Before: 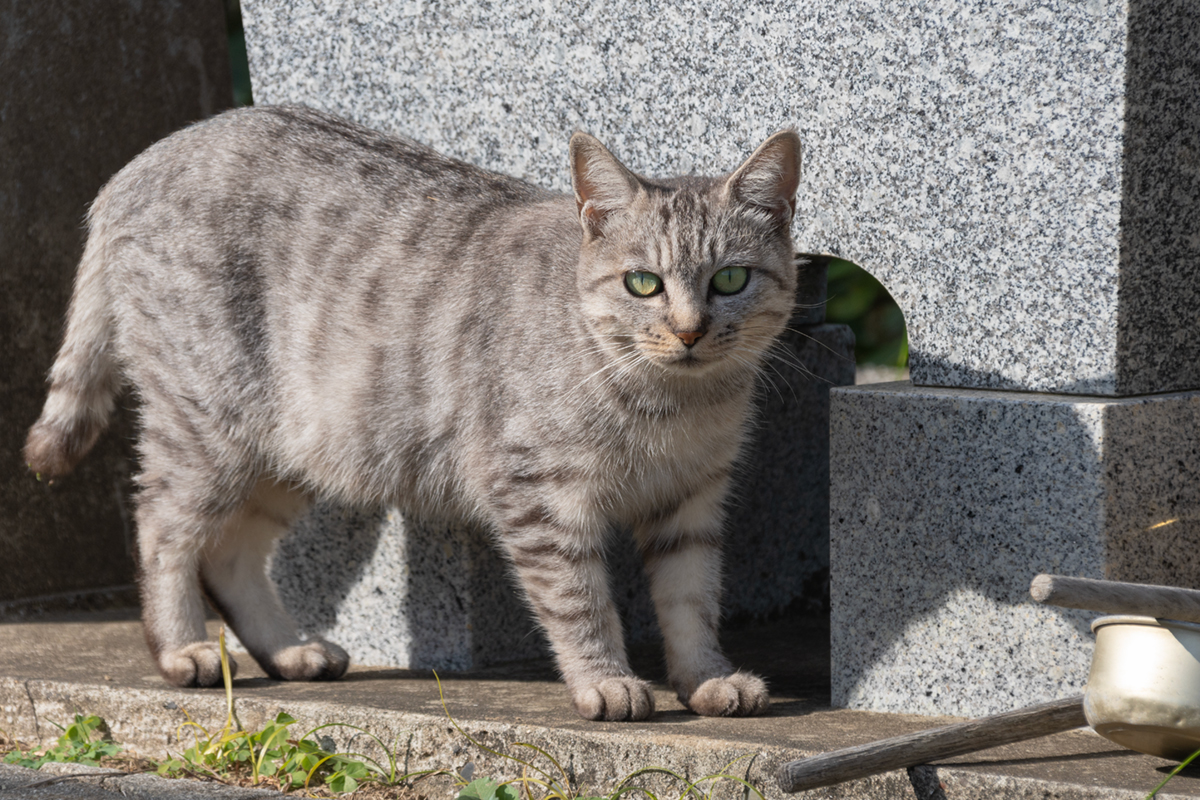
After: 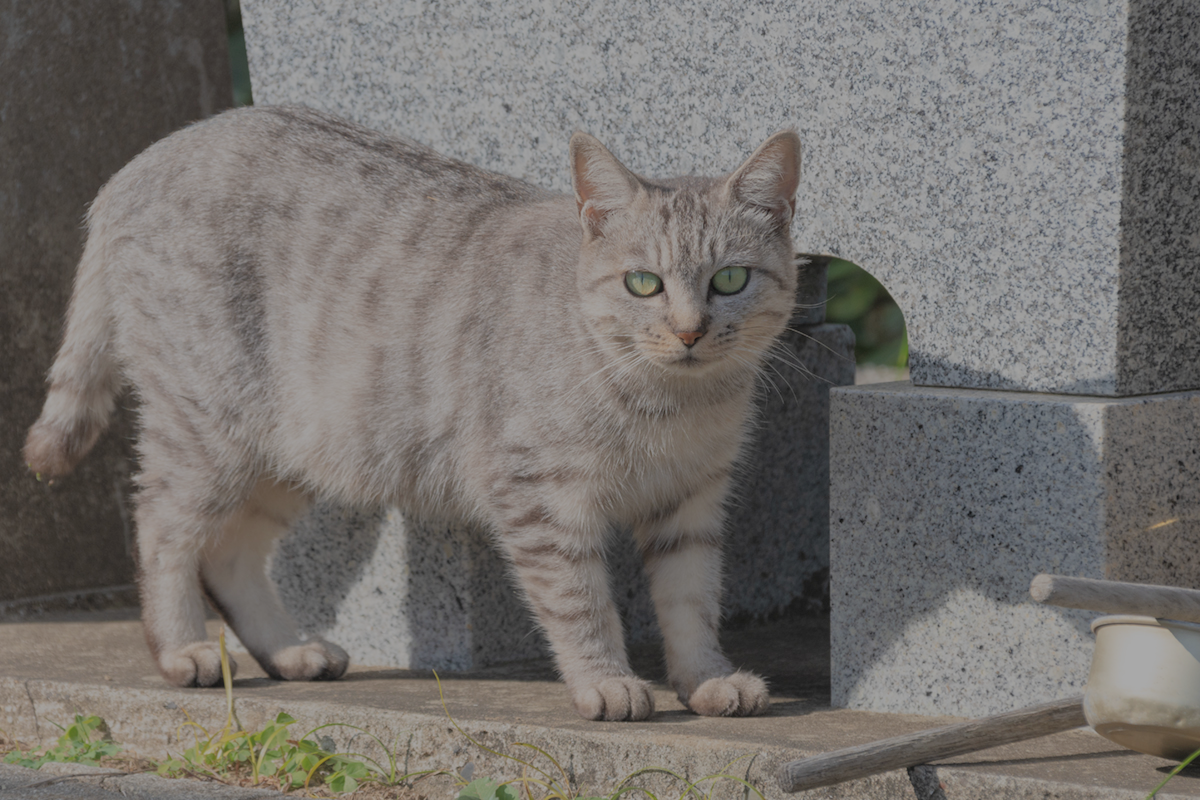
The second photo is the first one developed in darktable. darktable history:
filmic rgb: black relative exposure -15.94 EV, white relative exposure 7.95 EV, threshold 2.99 EV, hardness 4.16, latitude 49.32%, contrast 0.511, enable highlight reconstruction true
